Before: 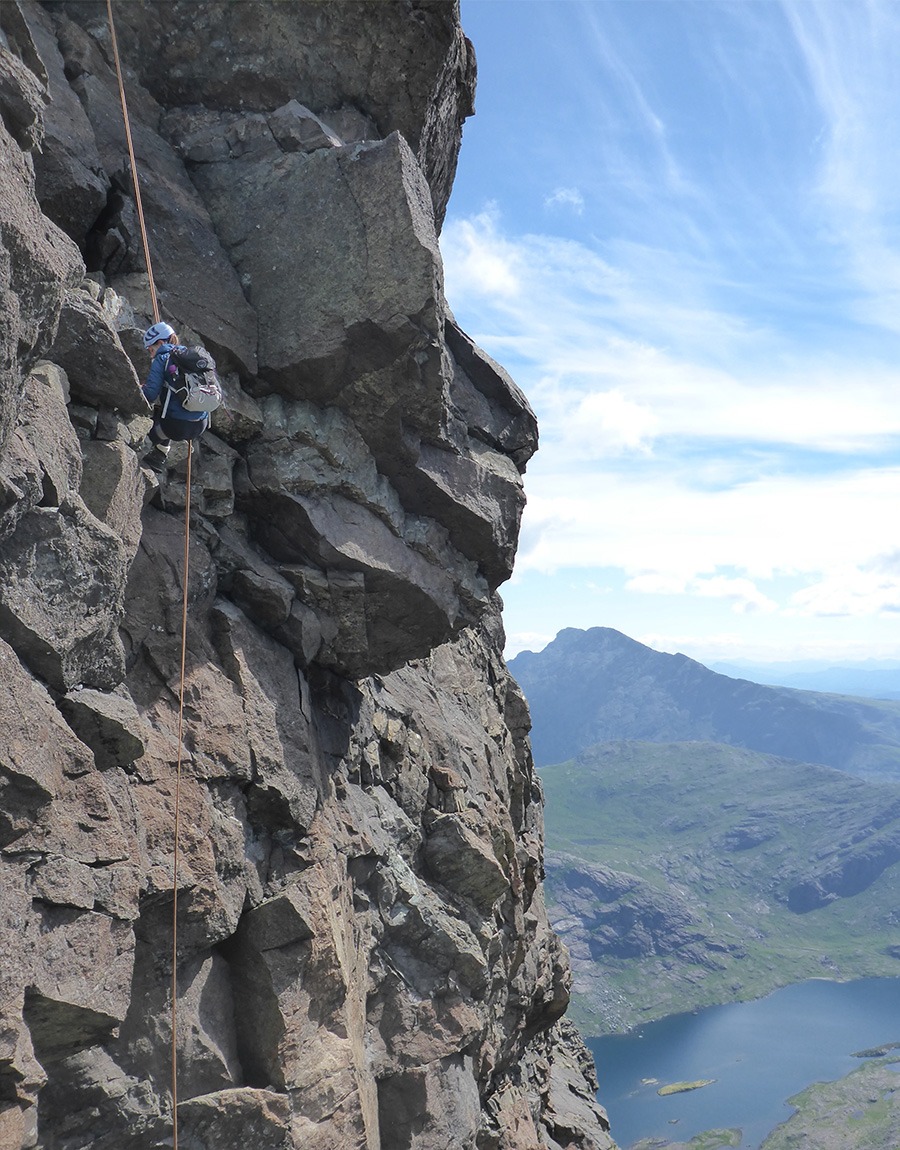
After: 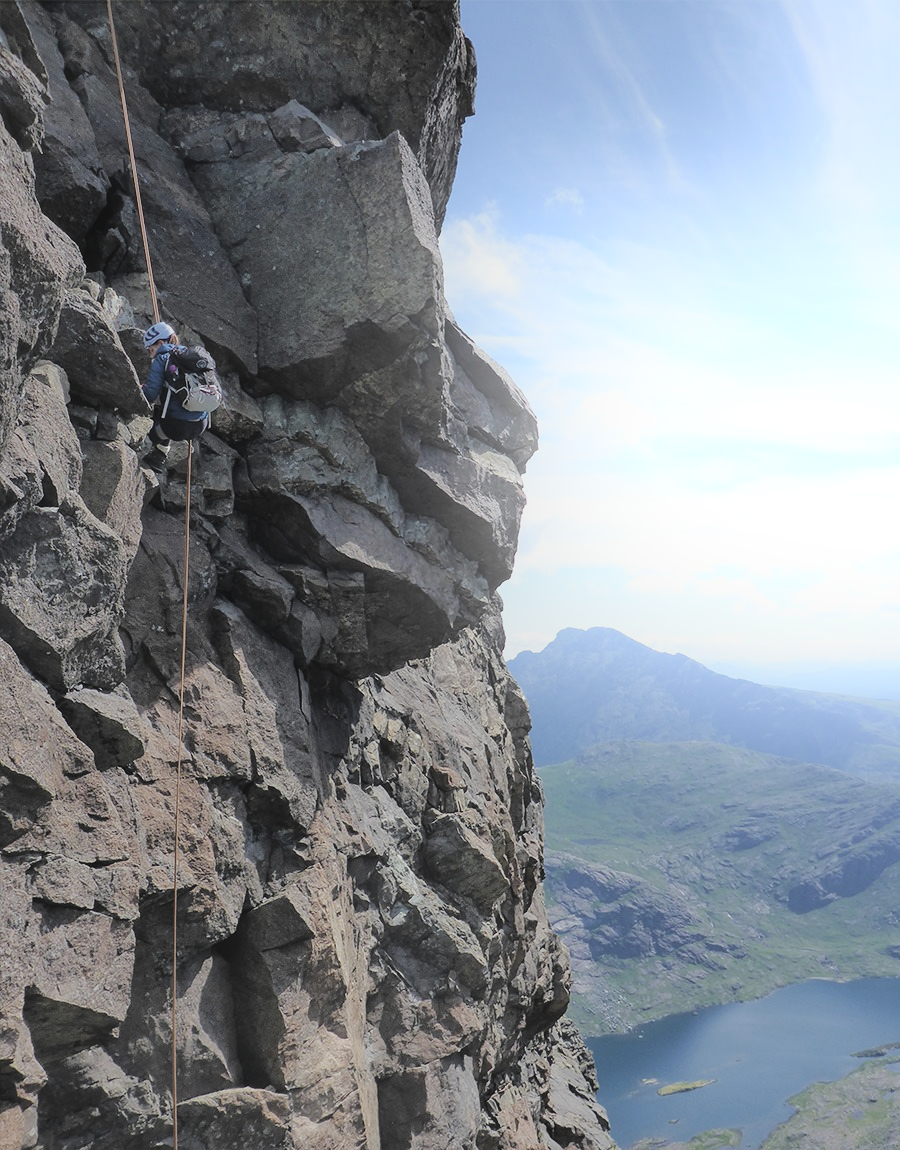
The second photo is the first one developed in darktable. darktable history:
exposure: black level correction -0.023, exposure -0.039 EV, compensate highlight preservation false
bloom: on, module defaults
filmic rgb: black relative exposure -5 EV, hardness 2.88, contrast 1.2, highlights saturation mix -30%
